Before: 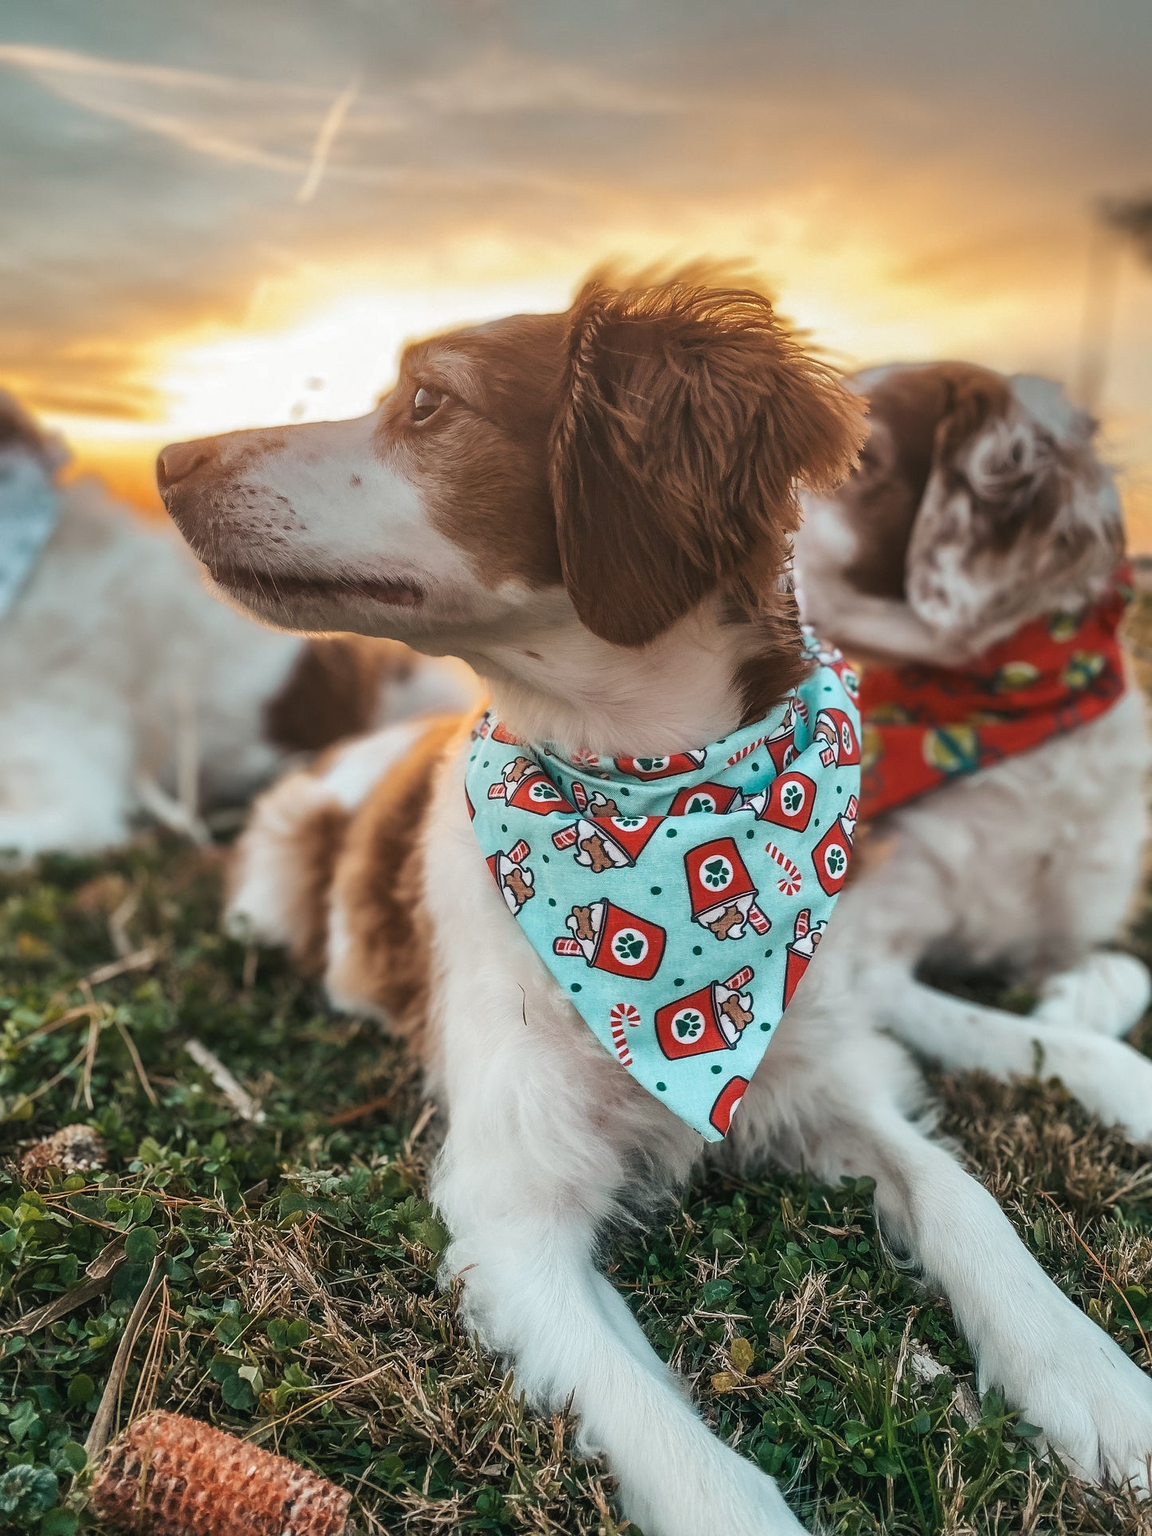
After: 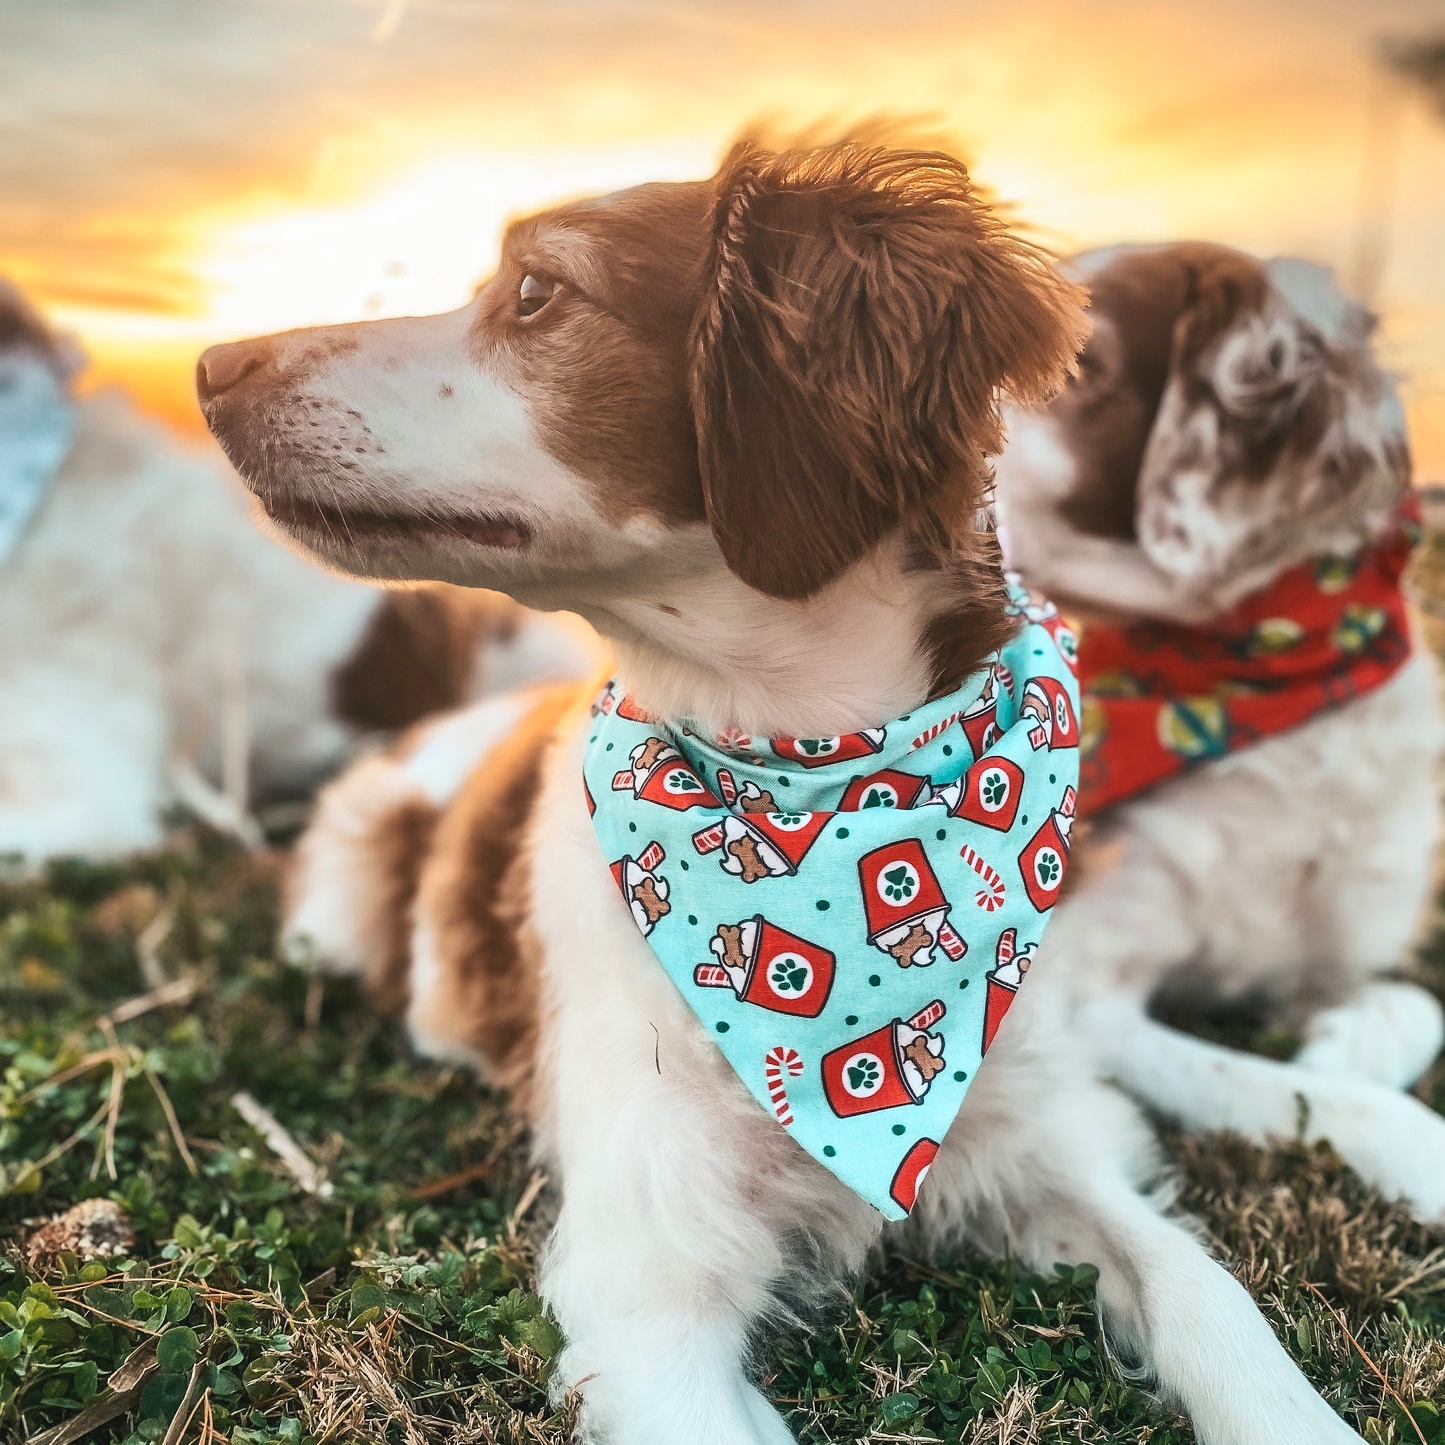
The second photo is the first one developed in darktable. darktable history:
contrast brightness saturation: contrast 0.2, brightness 0.15, saturation 0.14
crop: top 11.038%, bottom 13.962%
